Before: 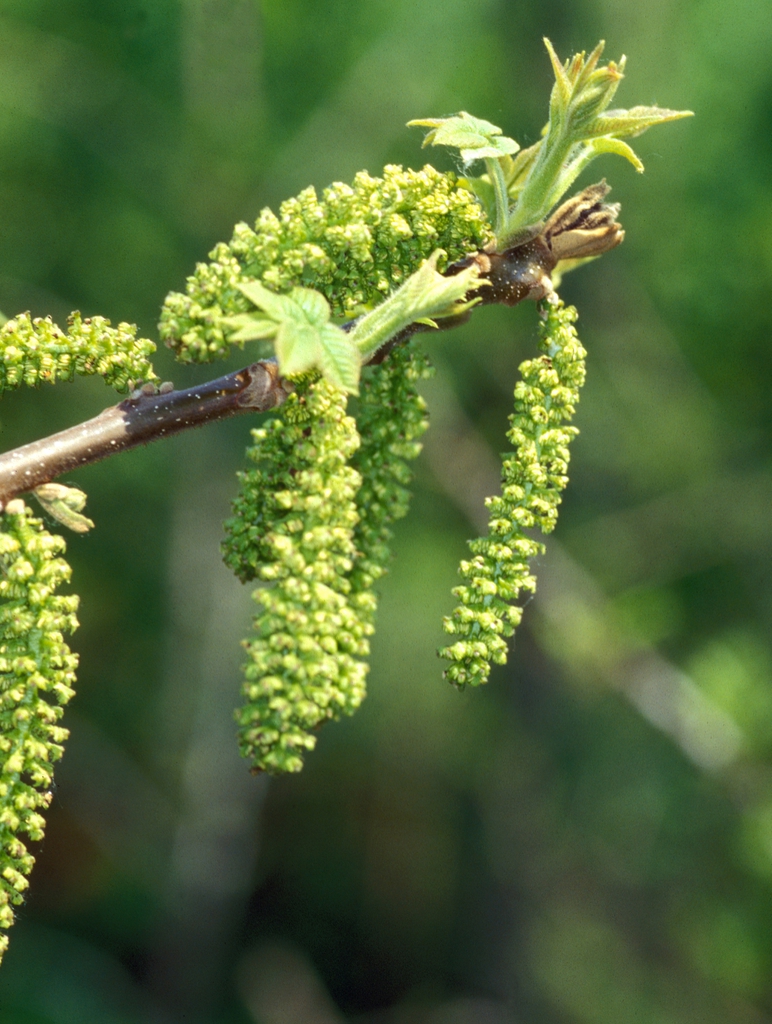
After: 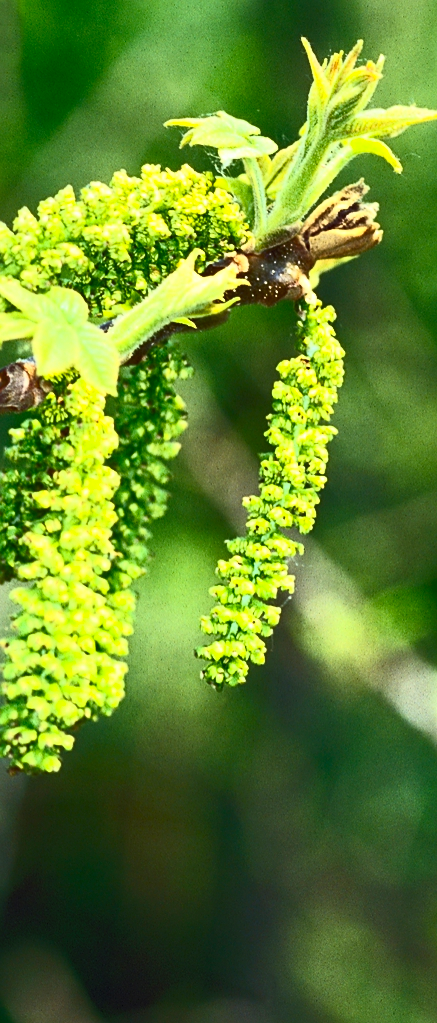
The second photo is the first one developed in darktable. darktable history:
contrast brightness saturation: contrast 0.83, brightness 0.59, saturation 0.59
graduated density: on, module defaults
crop: left 31.458%, top 0%, right 11.876%
sharpen: on, module defaults
